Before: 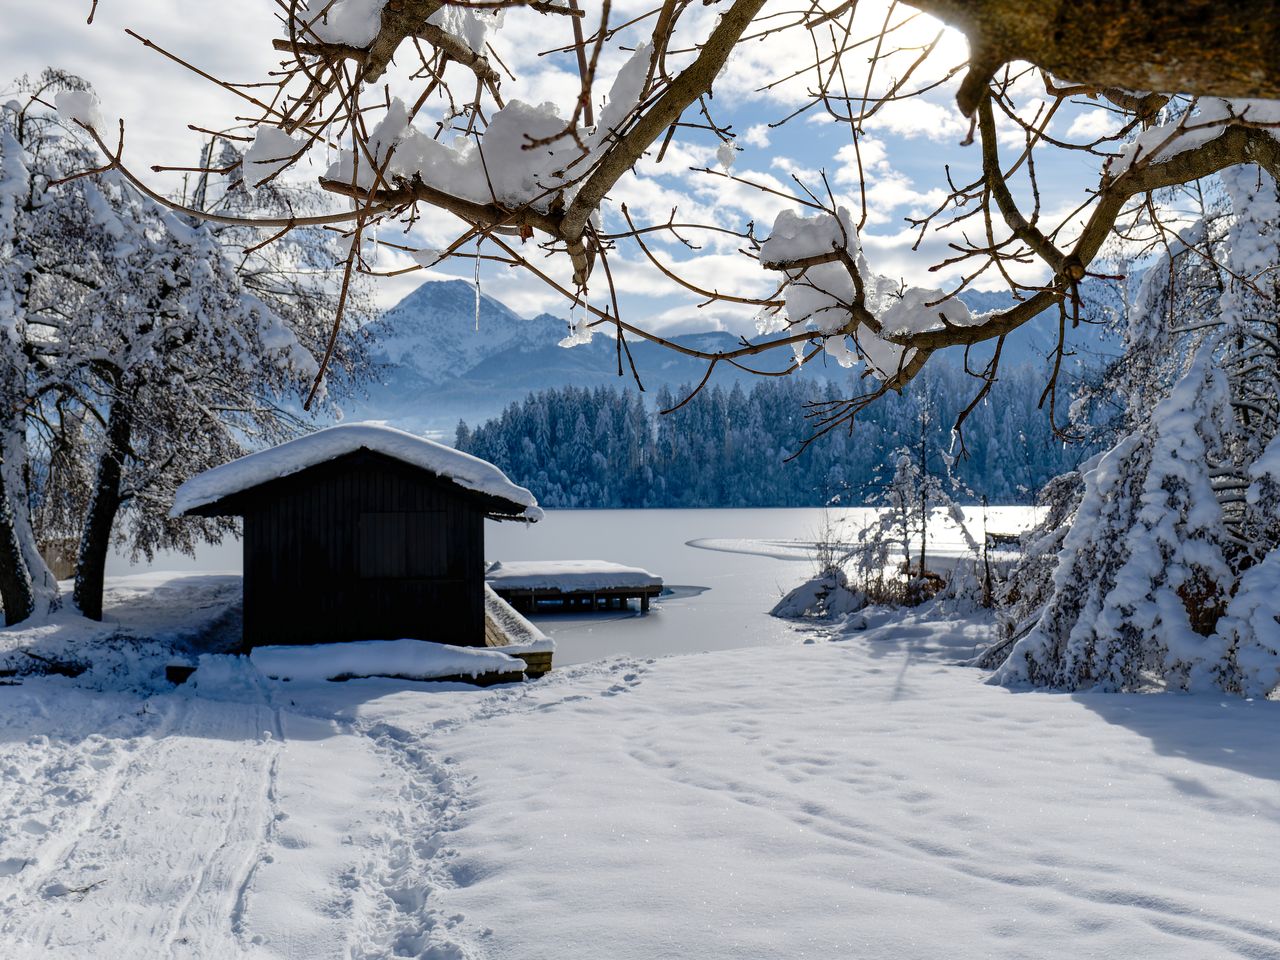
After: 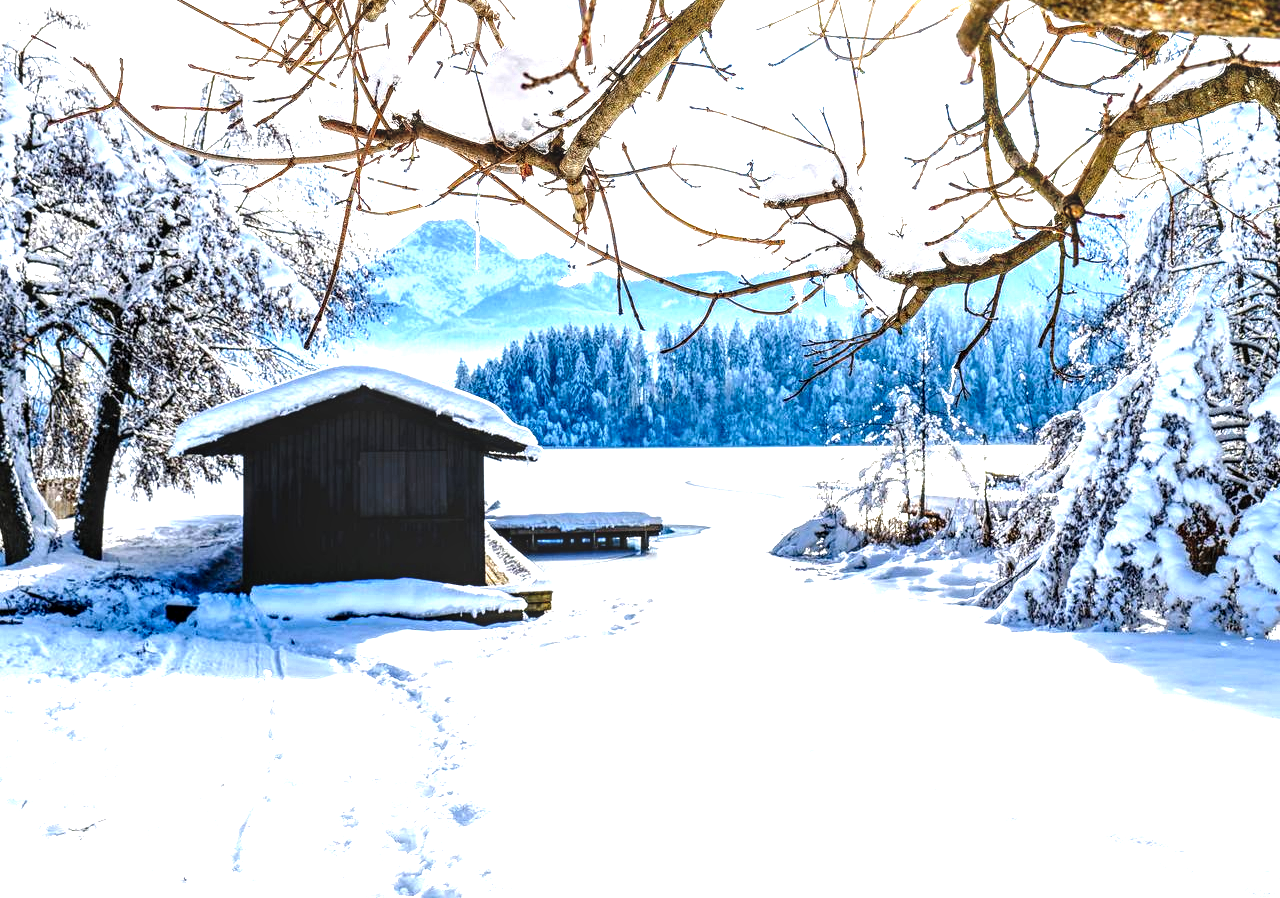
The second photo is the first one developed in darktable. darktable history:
levels: levels [0, 0.281, 0.562]
crop and rotate: top 6.382%
local contrast: detail 150%
